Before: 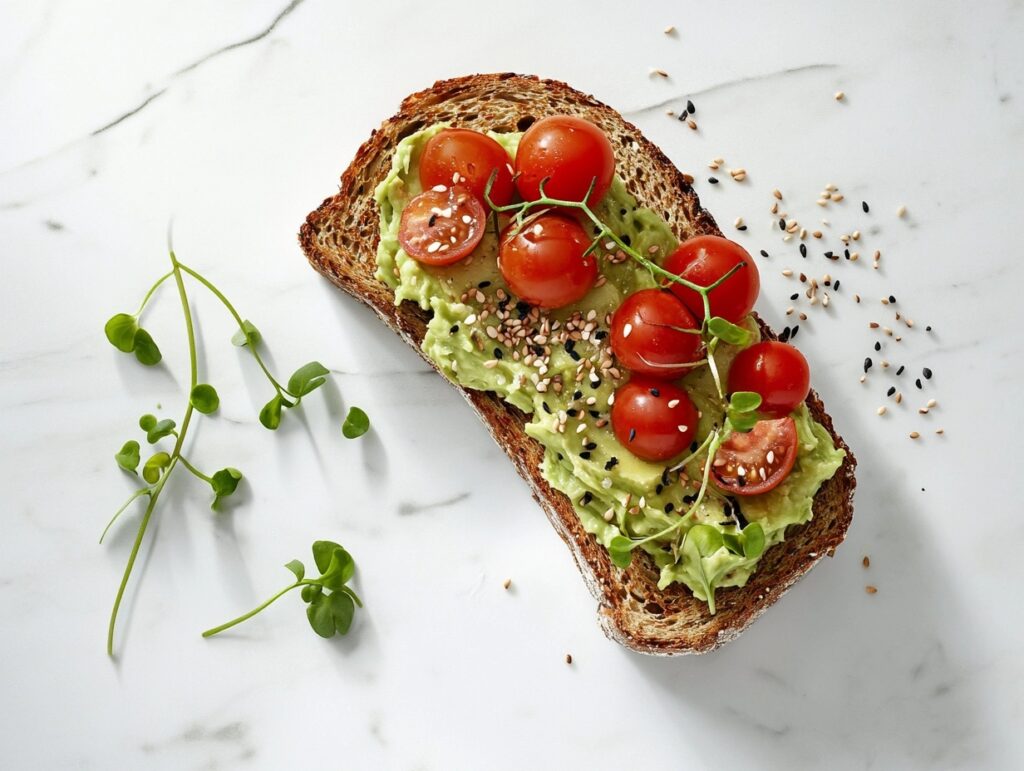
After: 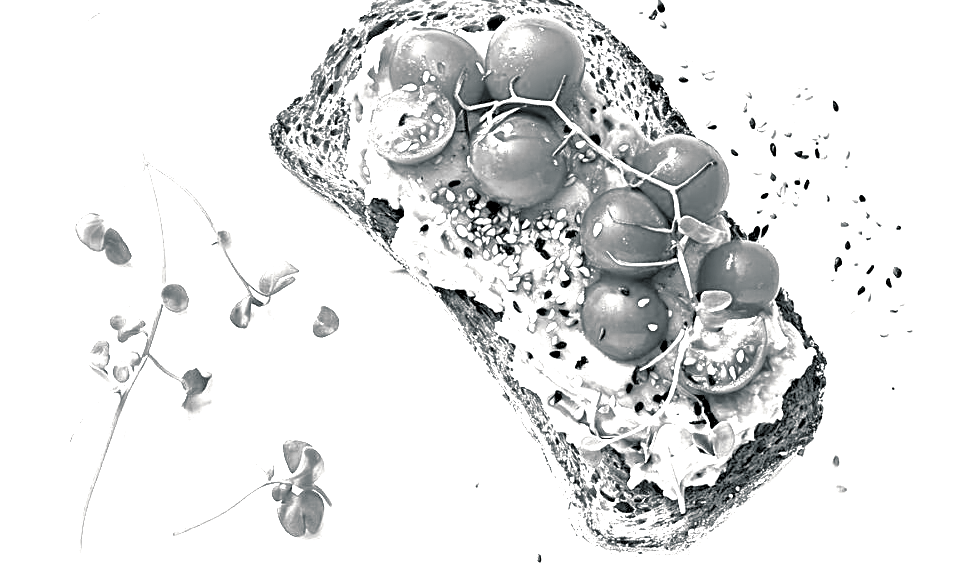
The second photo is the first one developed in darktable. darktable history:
crop and rotate: left 2.991%, top 13.302%, right 1.981%, bottom 12.636%
exposure: black level correction 0.005, exposure 2.084 EV, compensate highlight preservation false
split-toning: shadows › hue 201.6°, shadows › saturation 0.16, highlights › hue 50.4°, highlights › saturation 0.2, balance -49.9
shadows and highlights: shadows 25, white point adjustment -3, highlights -30
sharpen: on, module defaults
monochrome: on, module defaults
local contrast: highlights 100%, shadows 100%, detail 120%, midtone range 0.2
